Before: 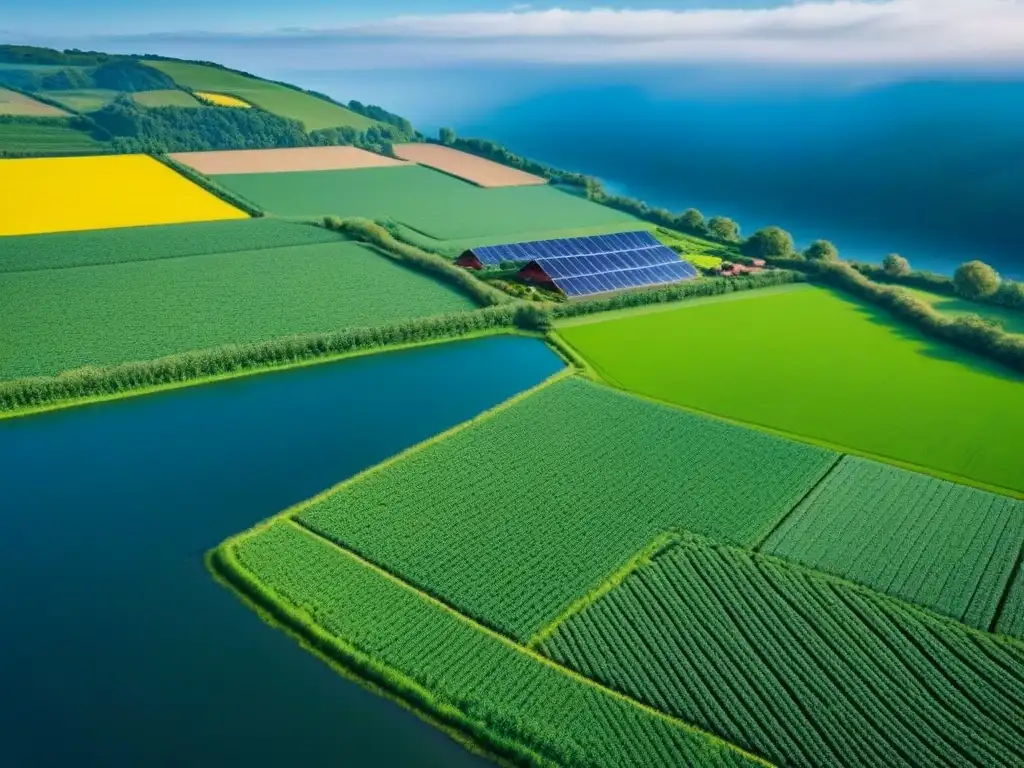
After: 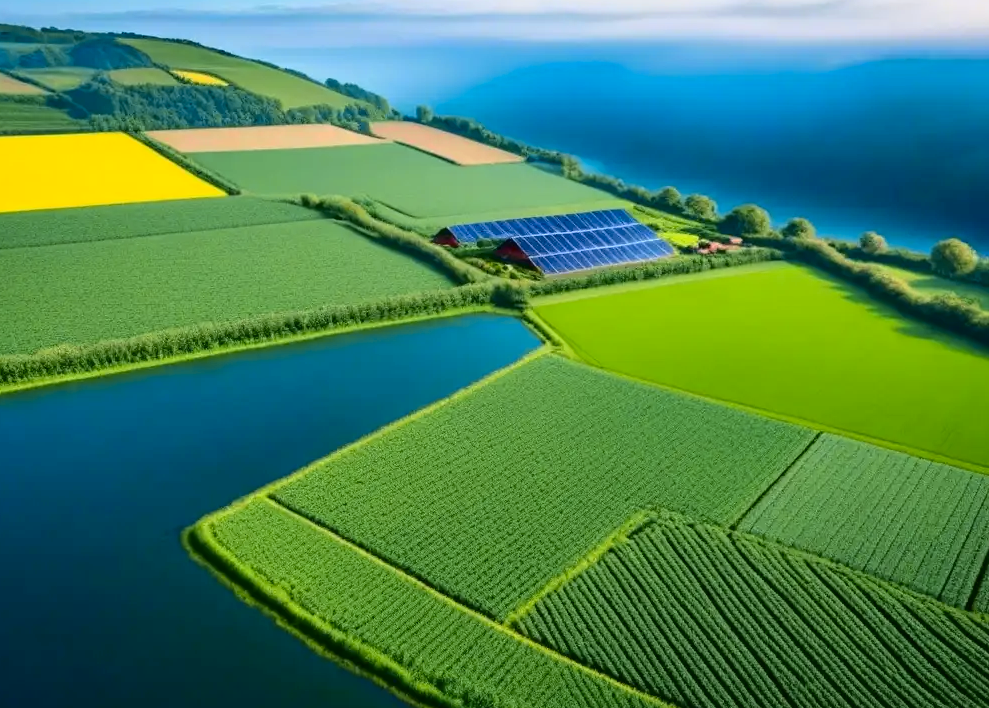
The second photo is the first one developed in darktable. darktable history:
crop: left 2.288%, top 2.885%, right 1.128%, bottom 4.911%
exposure: exposure 0.129 EV, compensate highlight preservation false
tone curve: curves: ch0 [(0, 0.021) (0.049, 0.044) (0.152, 0.14) (0.328, 0.377) (0.473, 0.543) (0.641, 0.705) (0.85, 0.894) (1, 0.969)]; ch1 [(0, 0) (0.302, 0.331) (0.433, 0.432) (0.472, 0.47) (0.502, 0.503) (0.527, 0.521) (0.564, 0.58) (0.614, 0.626) (0.677, 0.701) (0.859, 0.885) (1, 1)]; ch2 [(0, 0) (0.33, 0.301) (0.447, 0.44) (0.487, 0.496) (0.502, 0.516) (0.535, 0.563) (0.565, 0.593) (0.608, 0.638) (1, 1)], color space Lab, independent channels, preserve colors none
contrast brightness saturation: brightness -0.088
